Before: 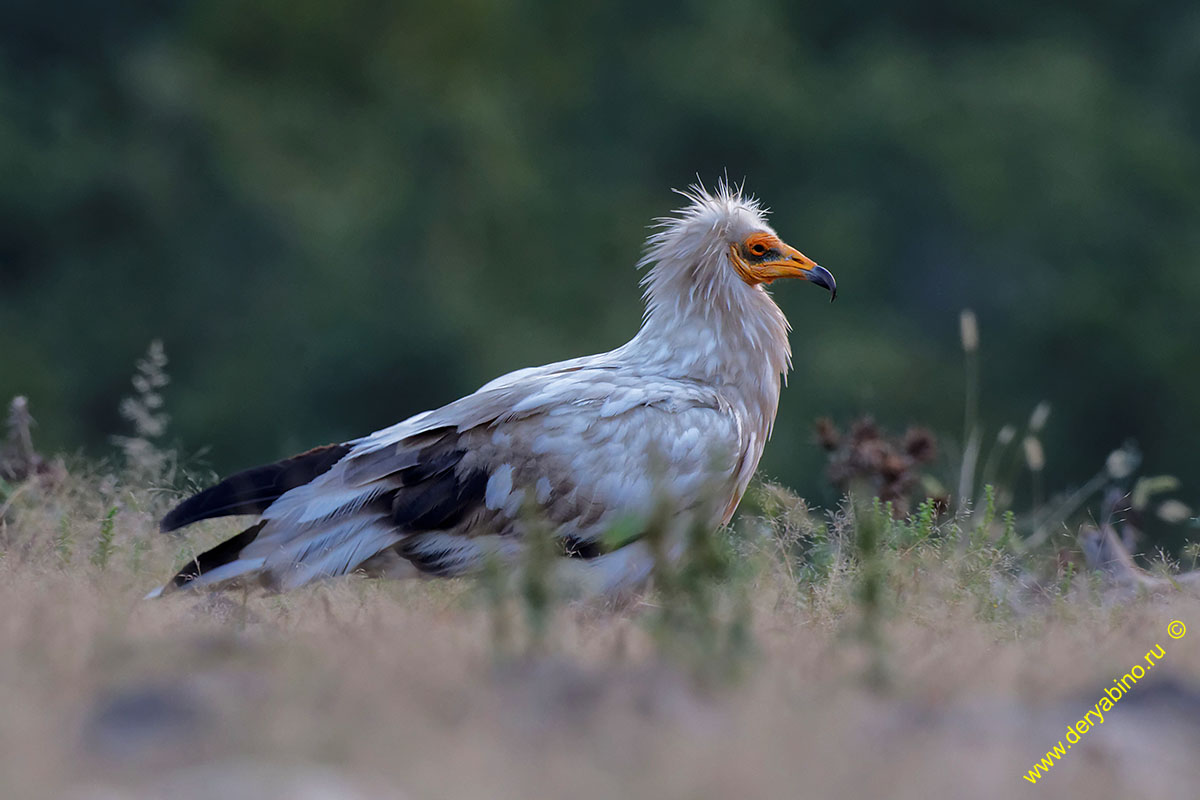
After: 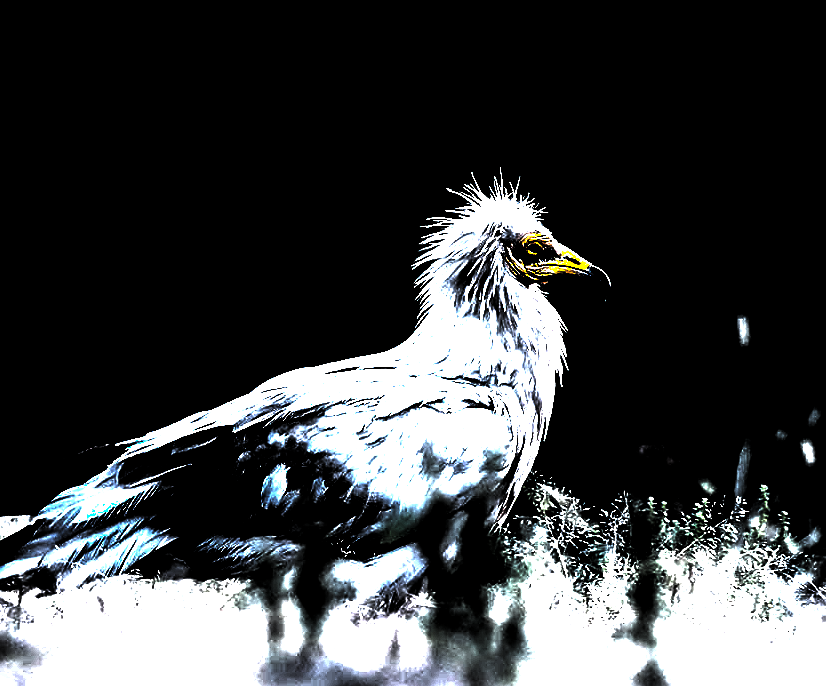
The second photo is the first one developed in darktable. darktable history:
exposure: black level correction 0, exposure 1.387 EV, compensate exposure bias true, compensate highlight preservation false
local contrast: mode bilateral grid, contrast 20, coarseness 51, detail 119%, midtone range 0.2
sharpen: on, module defaults
color balance rgb: highlights gain › chroma 1.345%, highlights gain › hue 56.72°, perceptual saturation grading › global saturation 36.254%, perceptual saturation grading › shadows 34.626%, perceptual brilliance grading › global brilliance -5.807%, perceptual brilliance grading › highlights 24.772%, perceptual brilliance grading › mid-tones 7.075%, perceptual brilliance grading › shadows -4.805%
levels: levels [0.721, 0.937, 0.997]
crop: left 18.781%, right 12.317%, bottom 14.147%
color correction: highlights a* -9.5, highlights b* -23.64
contrast brightness saturation: contrast 0.135
